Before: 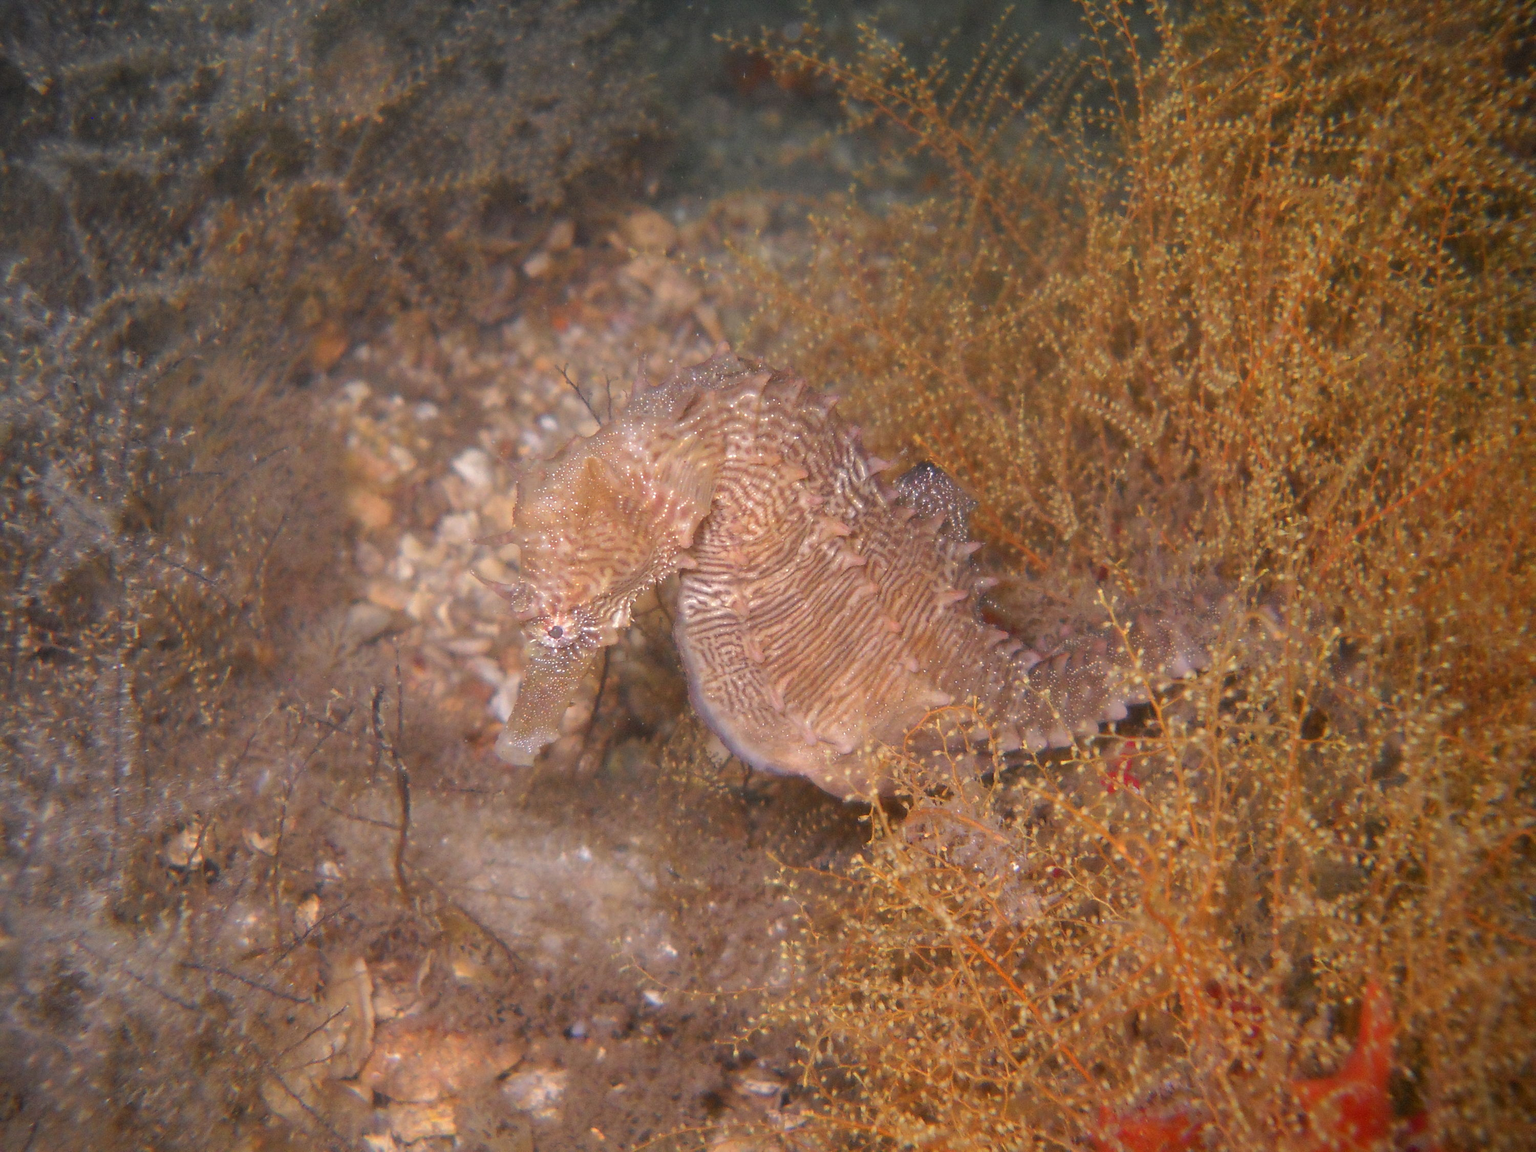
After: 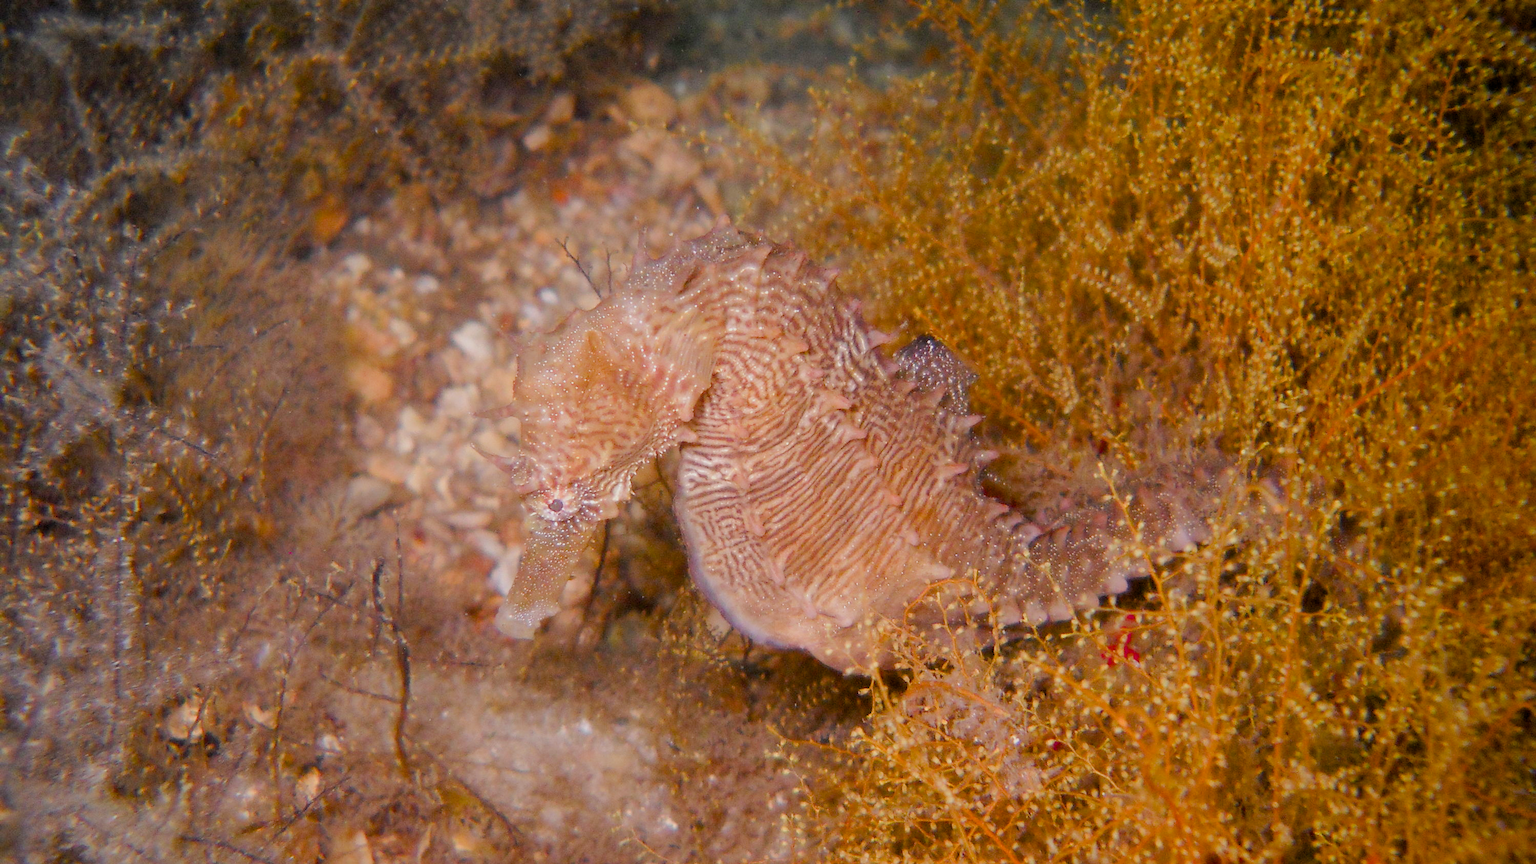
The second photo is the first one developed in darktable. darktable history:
filmic rgb: black relative exposure -7.65 EV, white relative exposure 4.56 EV, threshold 5.99 EV, hardness 3.61, contrast 1.061, enable highlight reconstruction true
crop: top 11.026%, bottom 13.89%
color balance rgb: global offset › luminance -1.417%, perceptual saturation grading › global saturation 20%, perceptual saturation grading › highlights -25.09%, perceptual saturation grading › shadows 50.166%, perceptual brilliance grading › highlights 7.947%, perceptual brilliance grading › mid-tones 3.858%, perceptual brilliance grading › shadows 1.159%
